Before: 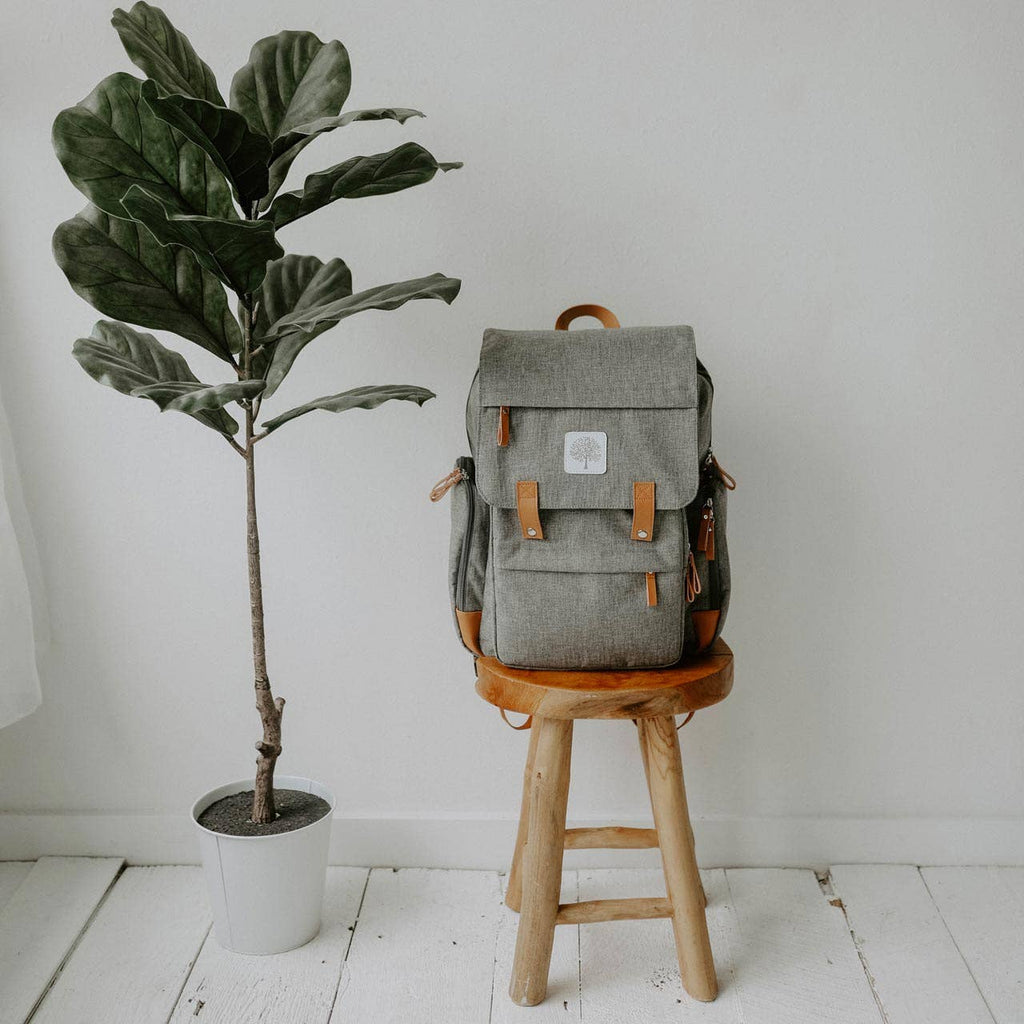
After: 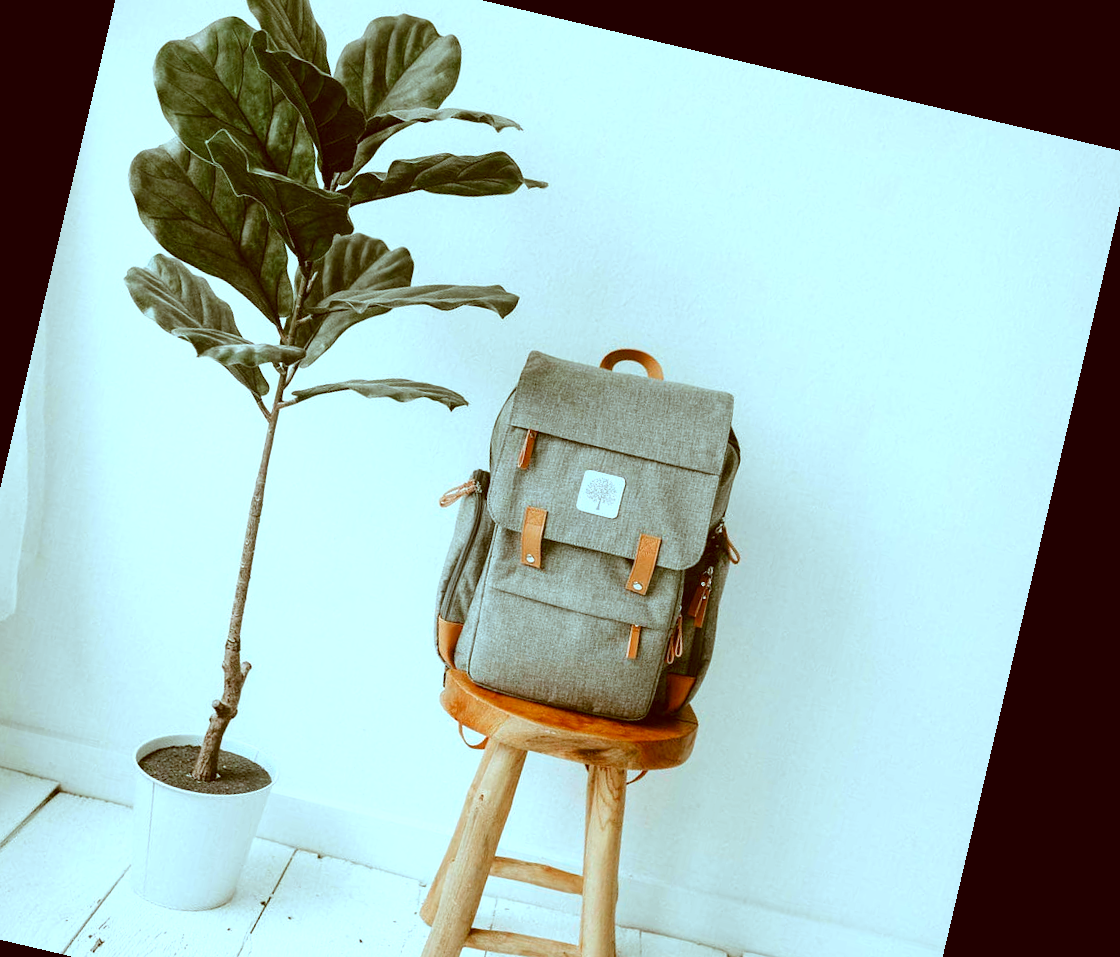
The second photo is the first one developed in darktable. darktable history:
exposure: black level correction 0, exposure 0.9 EV, compensate highlight preservation false
crop: left 8.155%, top 6.611%, bottom 15.385%
rotate and perspective: rotation 13.27°, automatic cropping off
color correction: highlights a* -14.62, highlights b* -16.22, shadows a* 10.12, shadows b* 29.4
